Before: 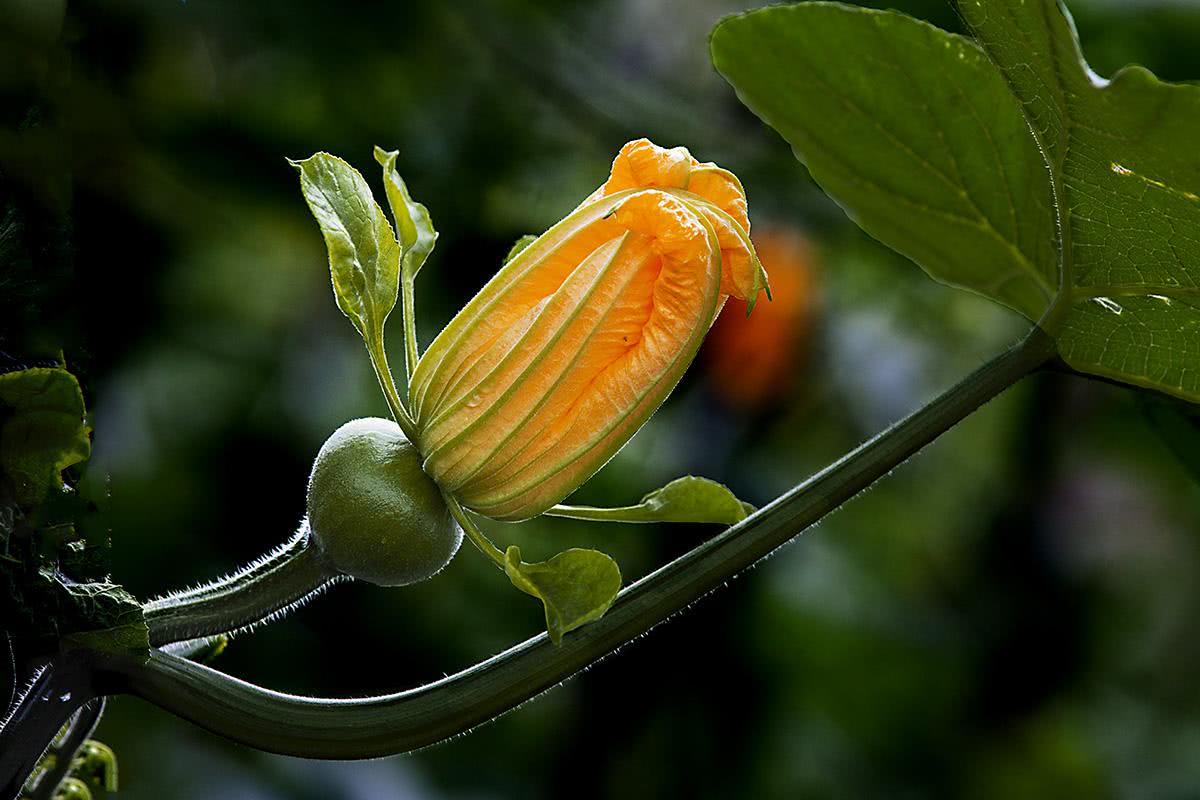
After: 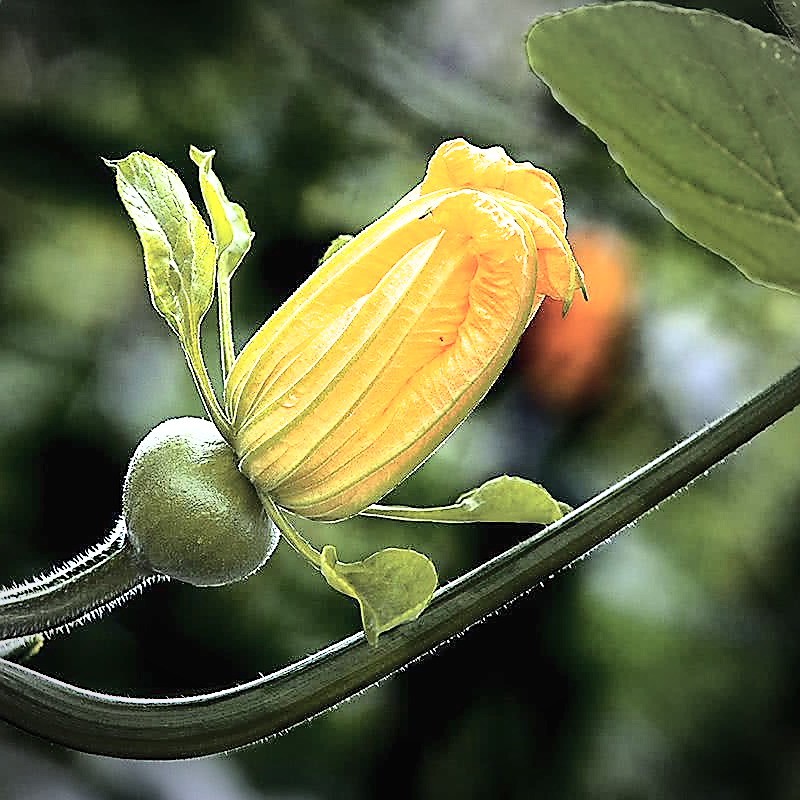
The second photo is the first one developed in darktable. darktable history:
exposure: black level correction -0.001, exposure 0.903 EV, compensate highlight preservation false
base curve: curves: ch0 [(0, 0) (0.028, 0.03) (0.105, 0.232) (0.387, 0.748) (0.754, 0.968) (1, 1)]
crop and rotate: left 15.357%, right 17.902%
sharpen: radius 1.36, amount 1.241, threshold 0.846
contrast brightness saturation: contrast 0.104, saturation -0.362
vignetting: fall-off start 97.17%, width/height ratio 1.18
shadows and highlights: on, module defaults
